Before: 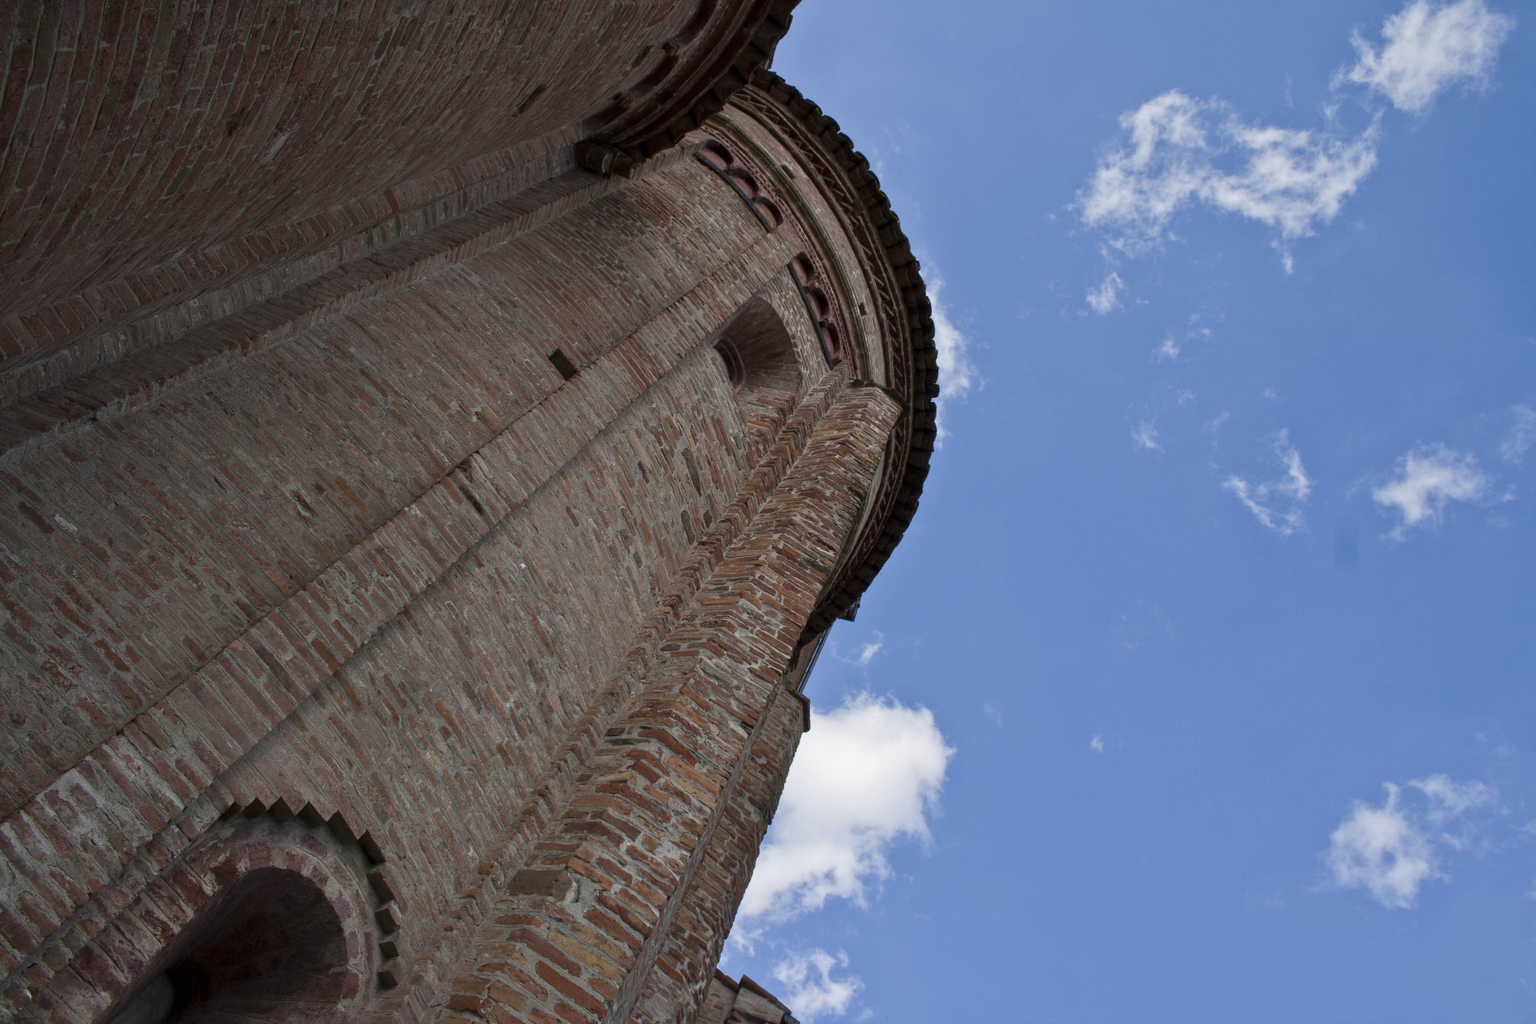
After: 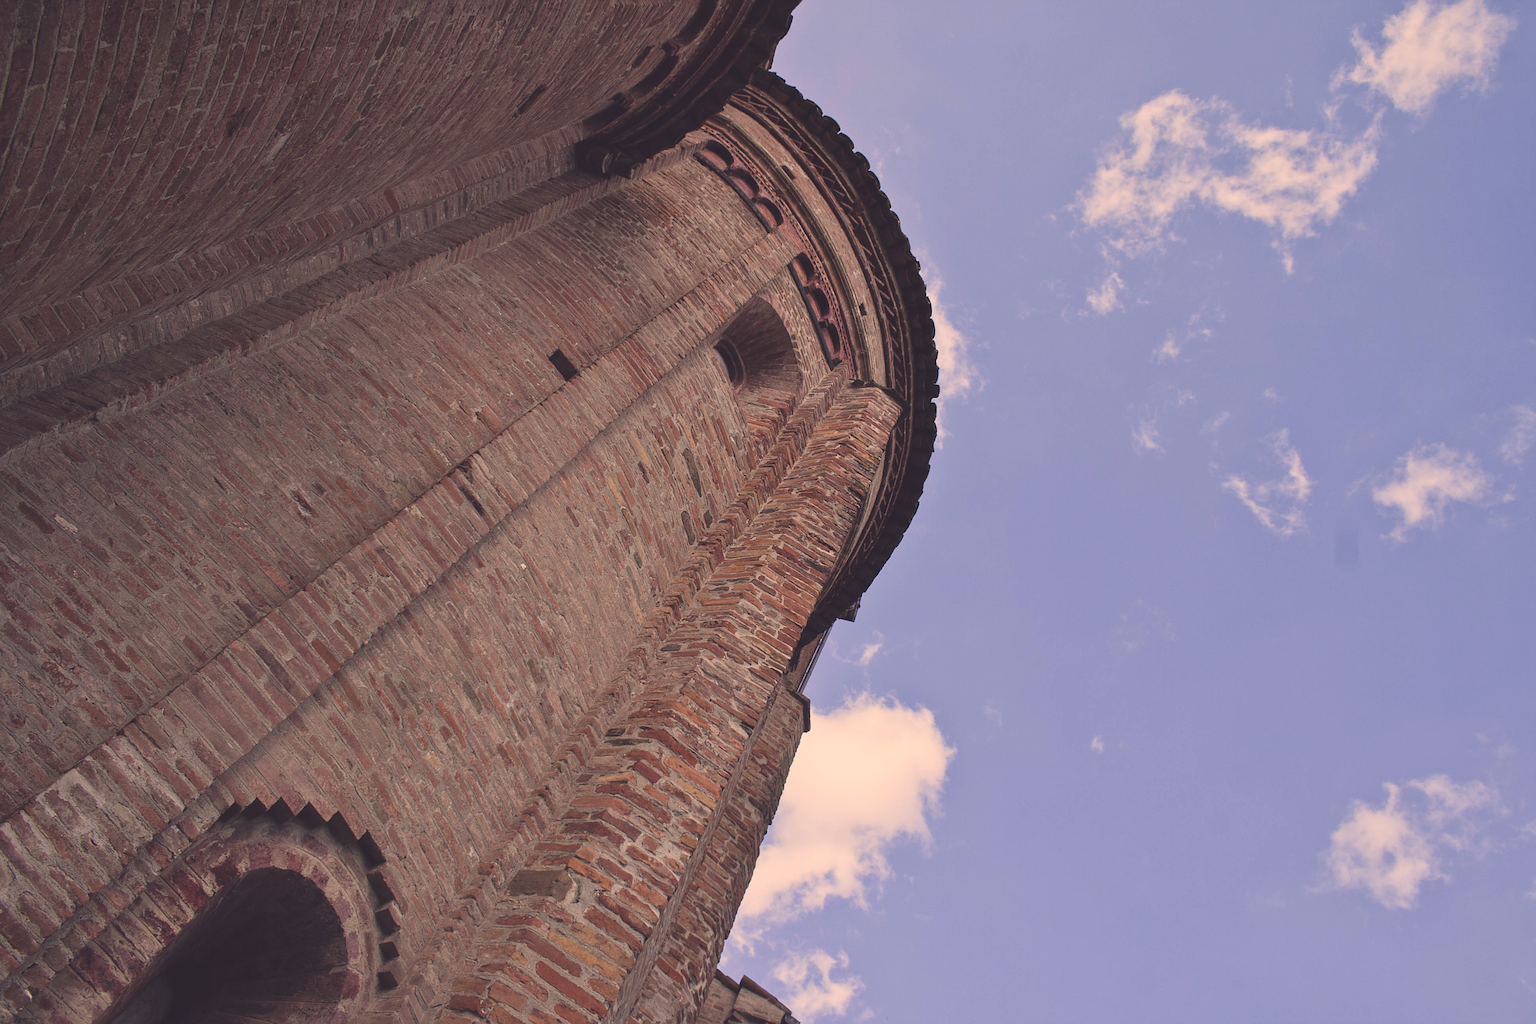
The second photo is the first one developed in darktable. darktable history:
sharpen: on, module defaults
color correction: highlights a* 19.59, highlights b* 27.49, shadows a* 3.46, shadows b* -17.28, saturation 0.73
tone curve: curves: ch0 [(0, 0.021) (0.049, 0.044) (0.152, 0.14) (0.328, 0.377) (0.473, 0.543) (0.641, 0.705) (0.868, 0.887) (1, 0.969)]; ch1 [(0, 0) (0.302, 0.331) (0.427, 0.433) (0.472, 0.47) (0.502, 0.503) (0.522, 0.526) (0.564, 0.591) (0.602, 0.632) (0.677, 0.701) (0.859, 0.885) (1, 1)]; ch2 [(0, 0) (0.33, 0.301) (0.447, 0.44) (0.487, 0.496) (0.502, 0.516) (0.535, 0.554) (0.565, 0.598) (0.618, 0.629) (1, 1)], color space Lab, independent channels, preserve colors none
exposure: black level correction -0.025, exposure -0.117 EV, compensate highlight preservation false
